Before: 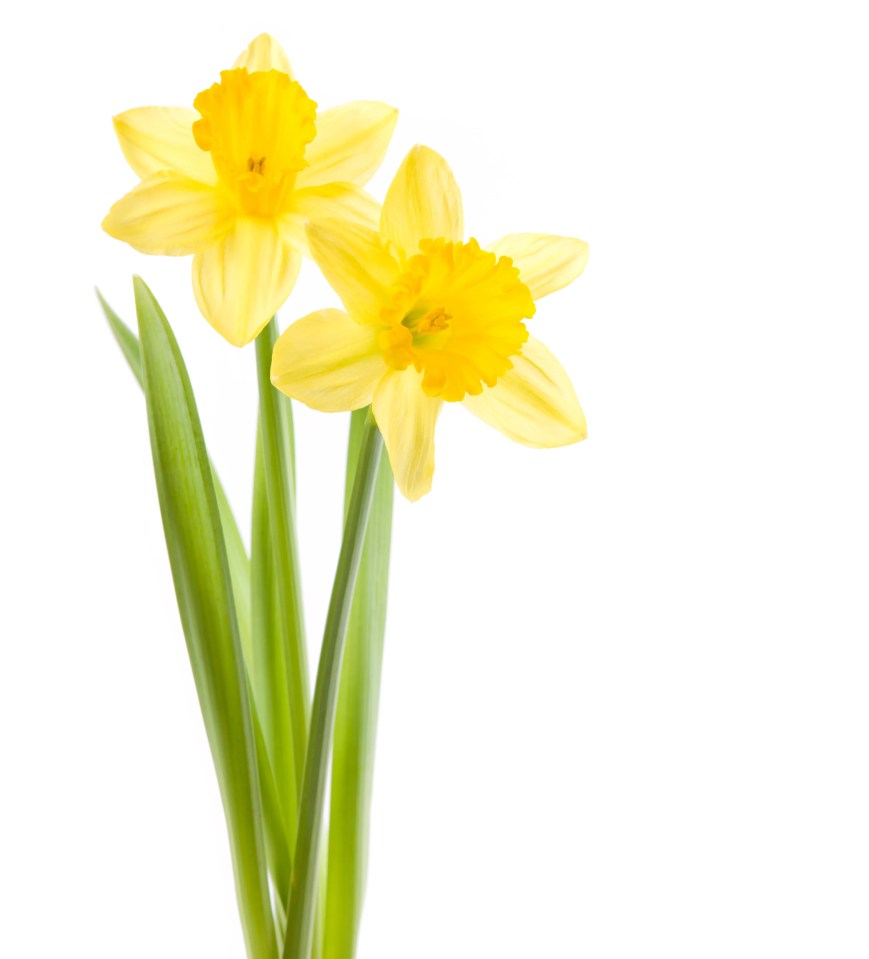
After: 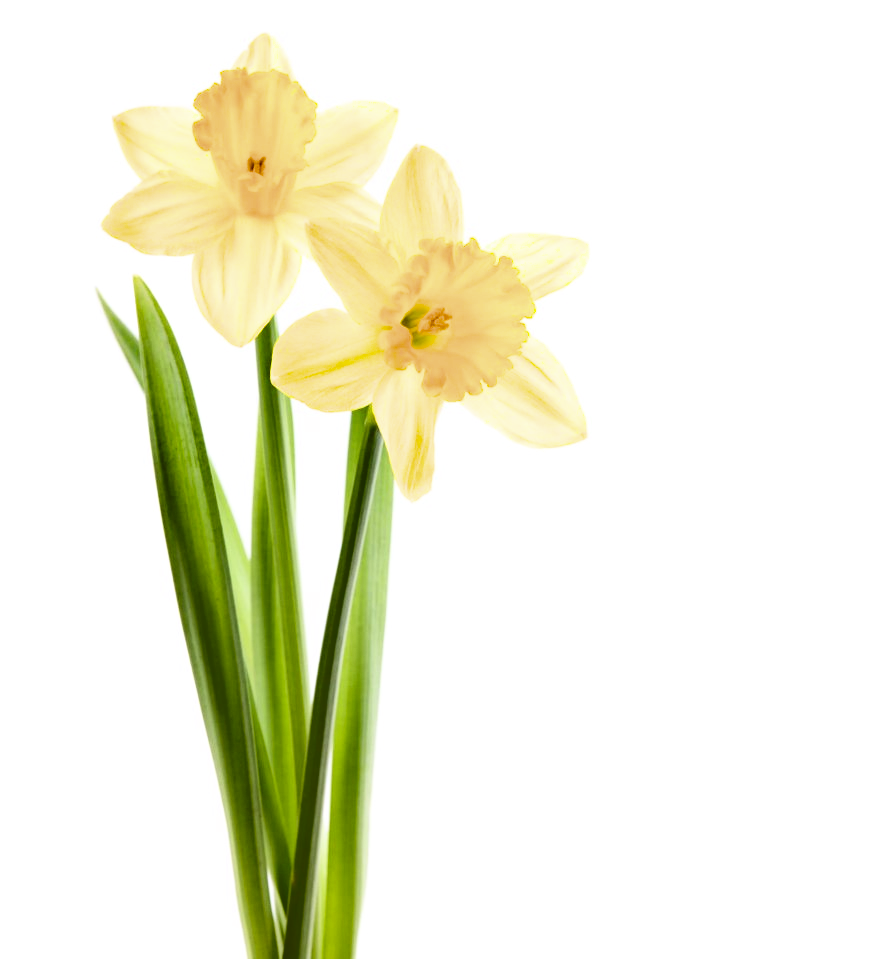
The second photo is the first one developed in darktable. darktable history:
filmic rgb: black relative exposure -6.47 EV, white relative exposure 2.43 EV, target white luminance 99.991%, hardness 5.27, latitude 0.593%, contrast 1.431, highlights saturation mix 1.87%
shadows and highlights: soften with gaussian
